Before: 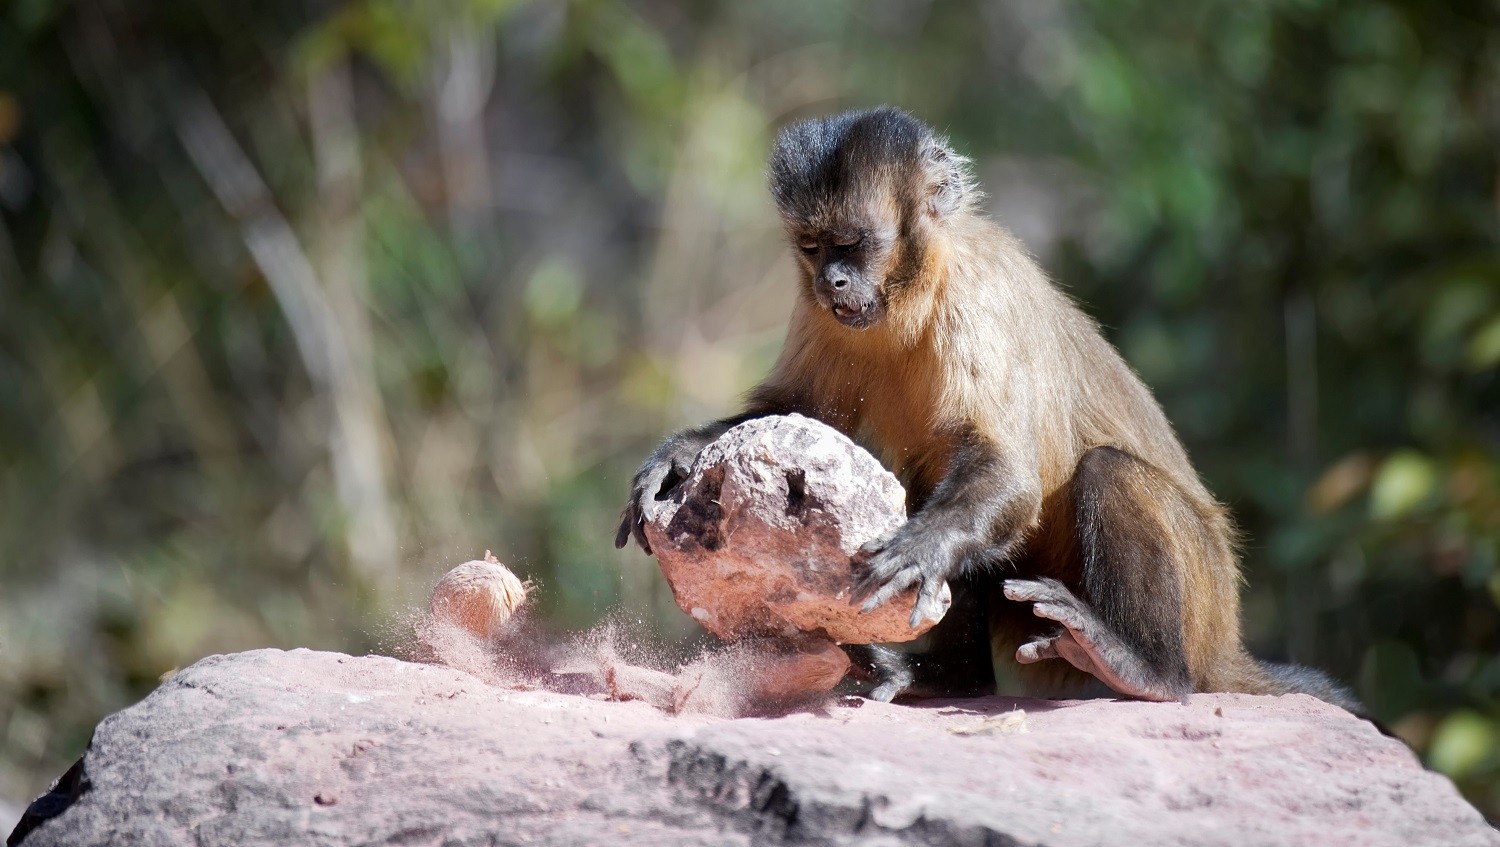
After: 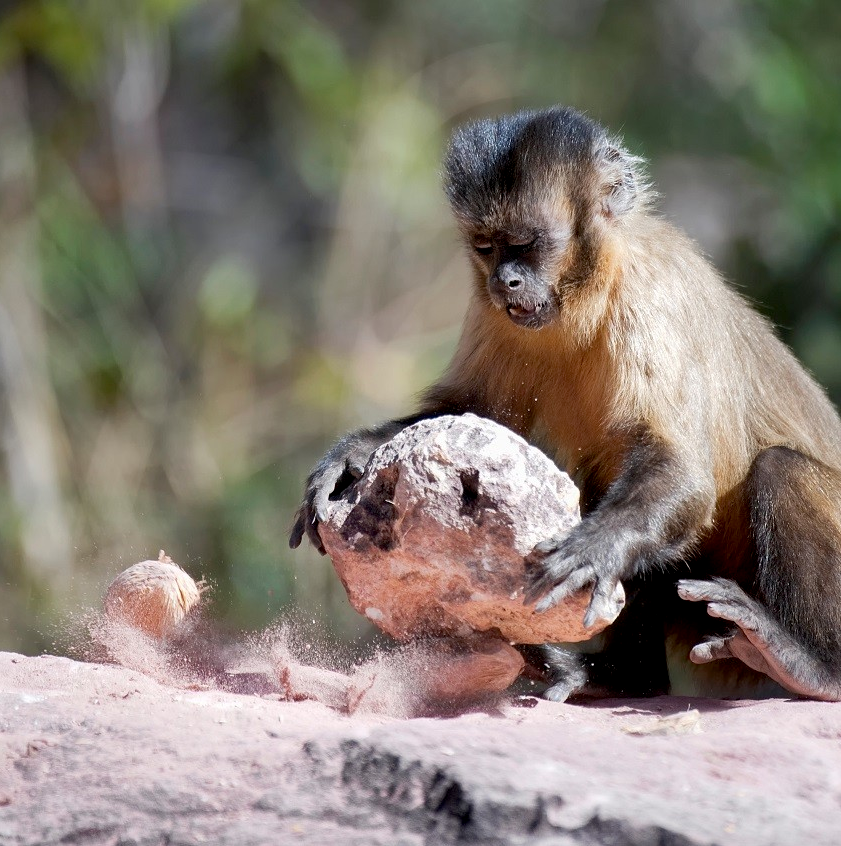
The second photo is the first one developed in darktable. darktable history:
crop: left 21.771%, right 22.143%, bottom 0.002%
exposure: black level correction 0.005, exposure 0.017 EV, compensate highlight preservation false
